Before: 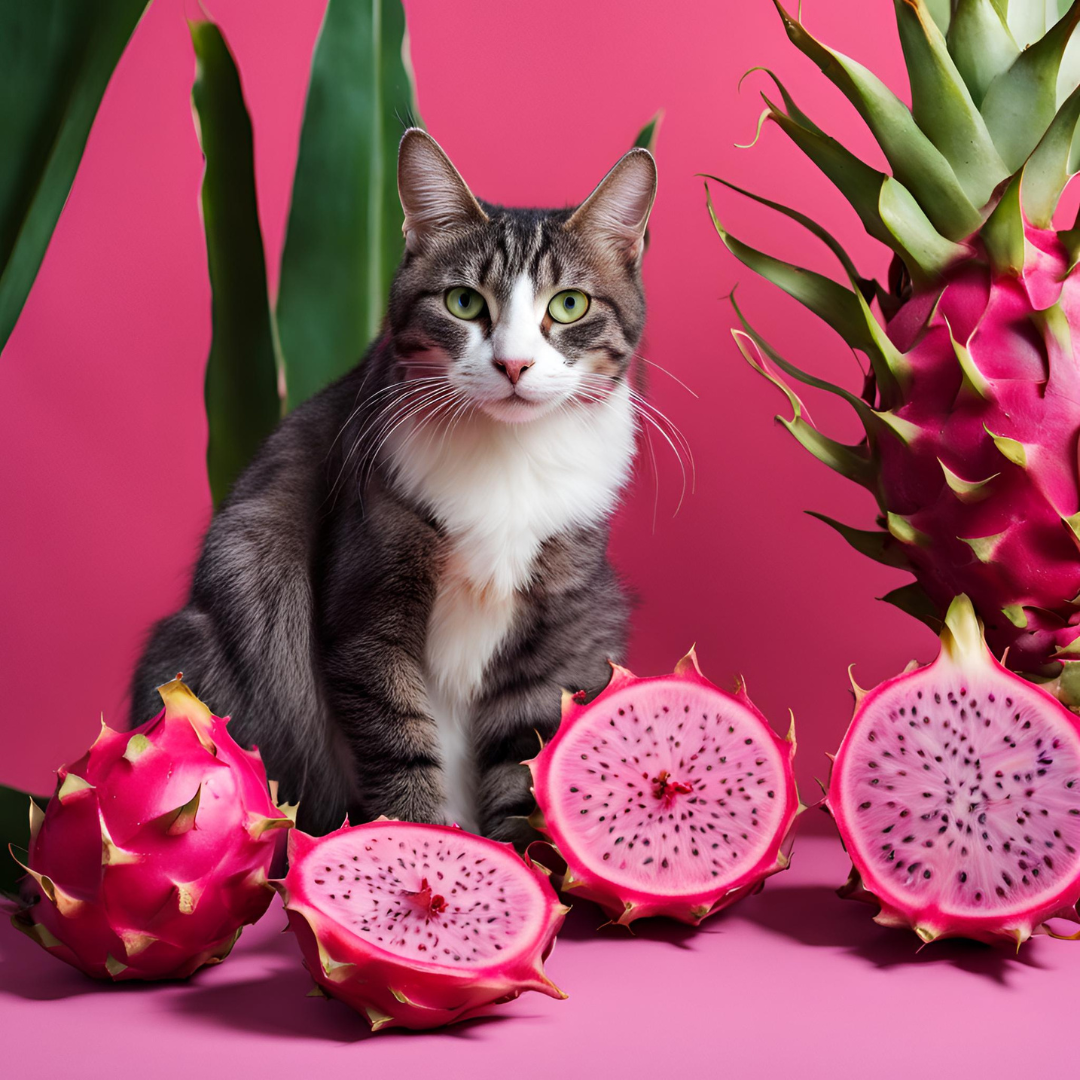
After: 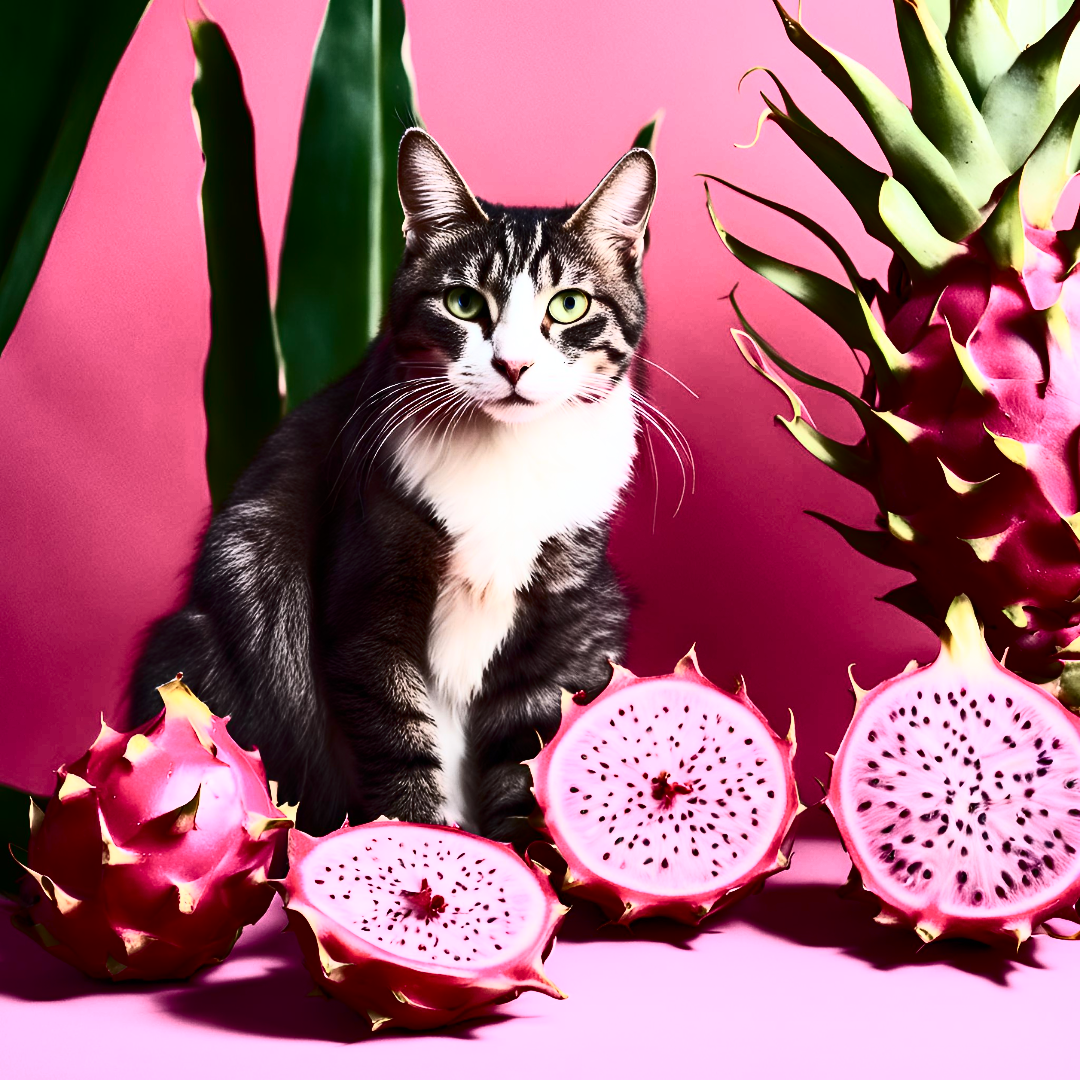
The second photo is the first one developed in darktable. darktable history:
contrast brightness saturation: contrast 0.93, brightness 0.2
exposure: exposure 0.014 EV, compensate highlight preservation false
